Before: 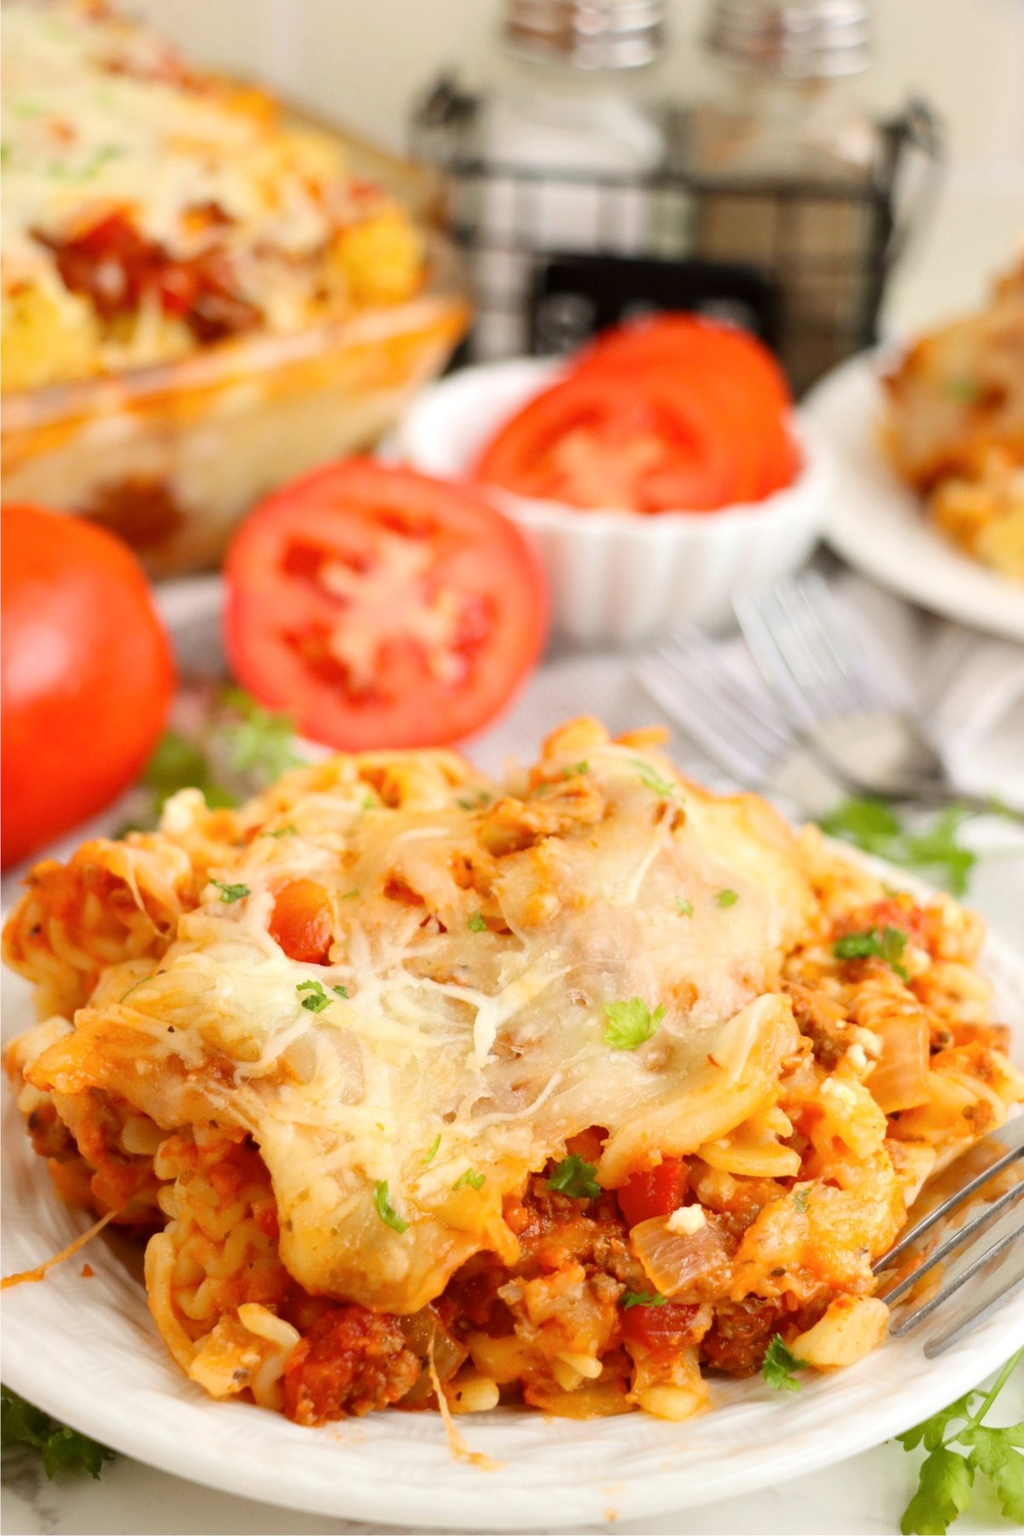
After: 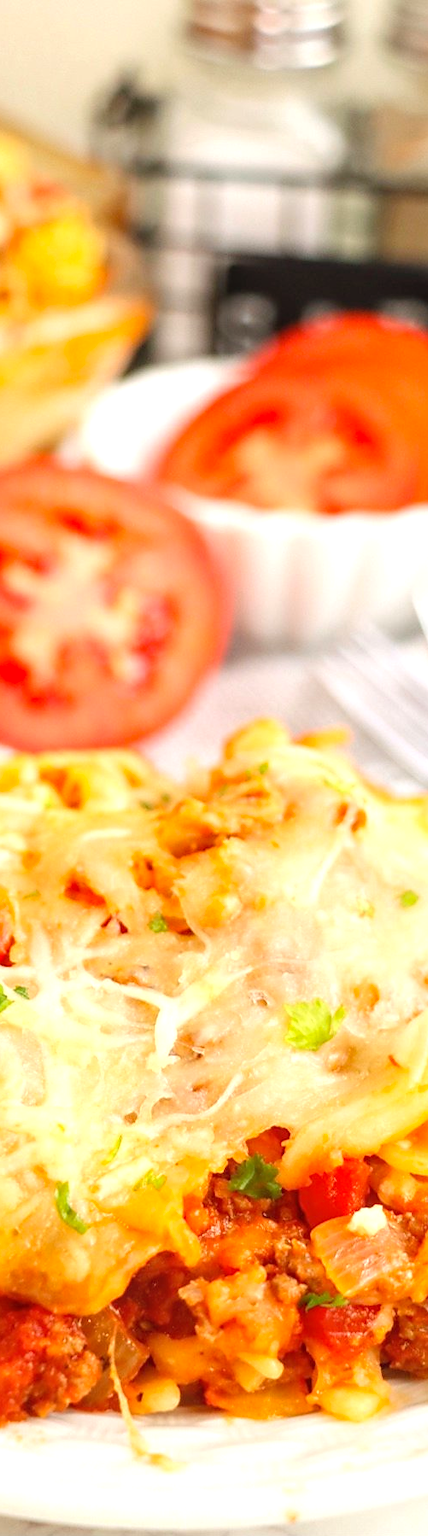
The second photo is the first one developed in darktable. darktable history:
crop: left 31.174%, right 26.926%
contrast brightness saturation: contrast -0.093, brightness 0.048, saturation 0.077
exposure: black level correction 0, exposure 0.589 EV, compensate highlight preservation false
local contrast: on, module defaults
sharpen: radius 1.856, amount 0.415, threshold 1.439
